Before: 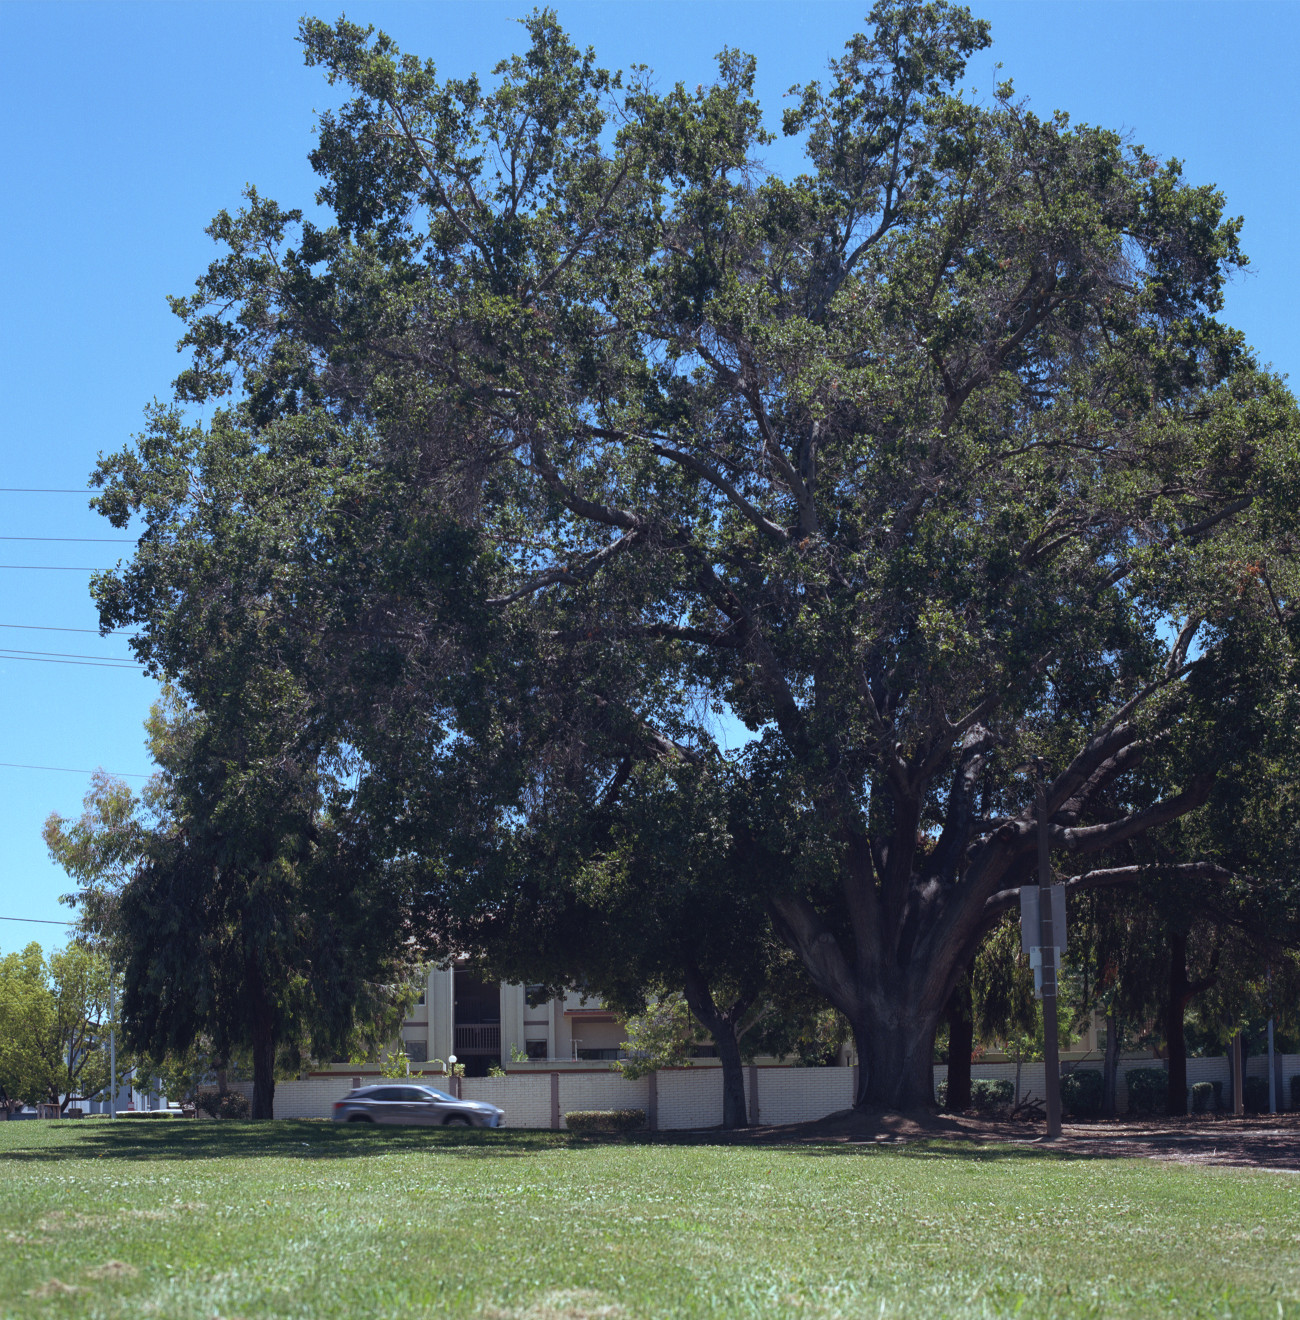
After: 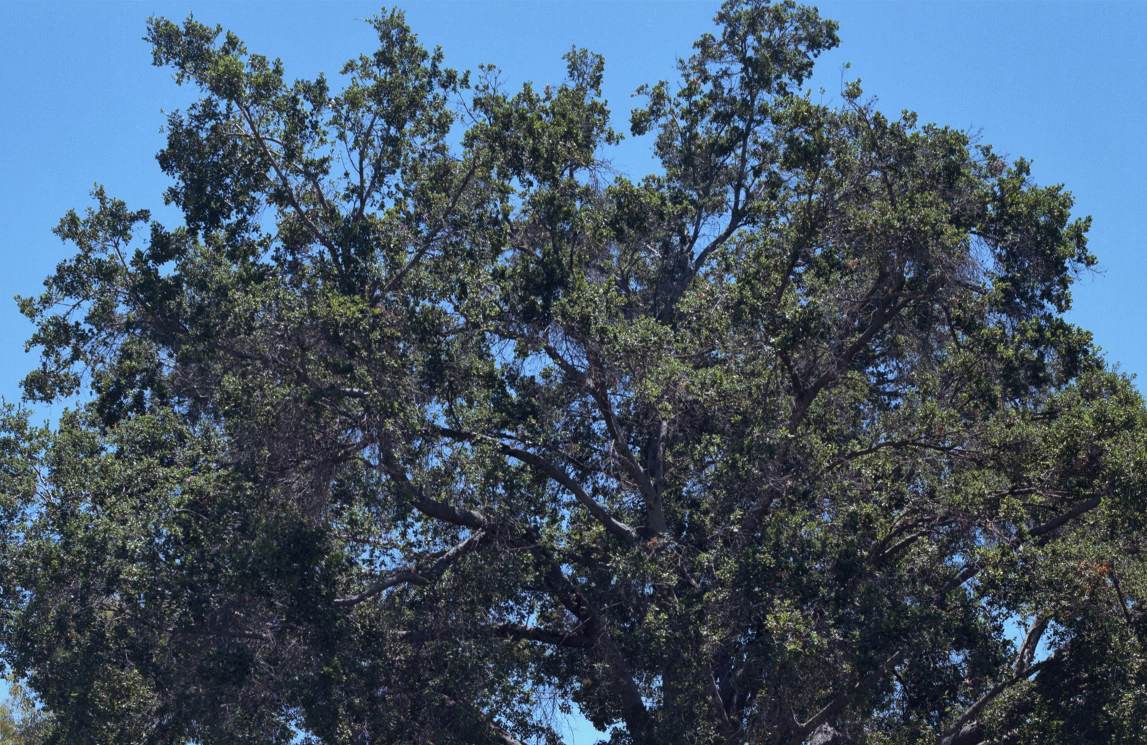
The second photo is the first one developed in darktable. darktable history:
crop and rotate: left 11.756%, bottom 43.542%
local contrast: mode bilateral grid, contrast 20, coarseness 51, detail 133%, midtone range 0.2
exposure: exposure -0.155 EV, compensate highlight preservation false
